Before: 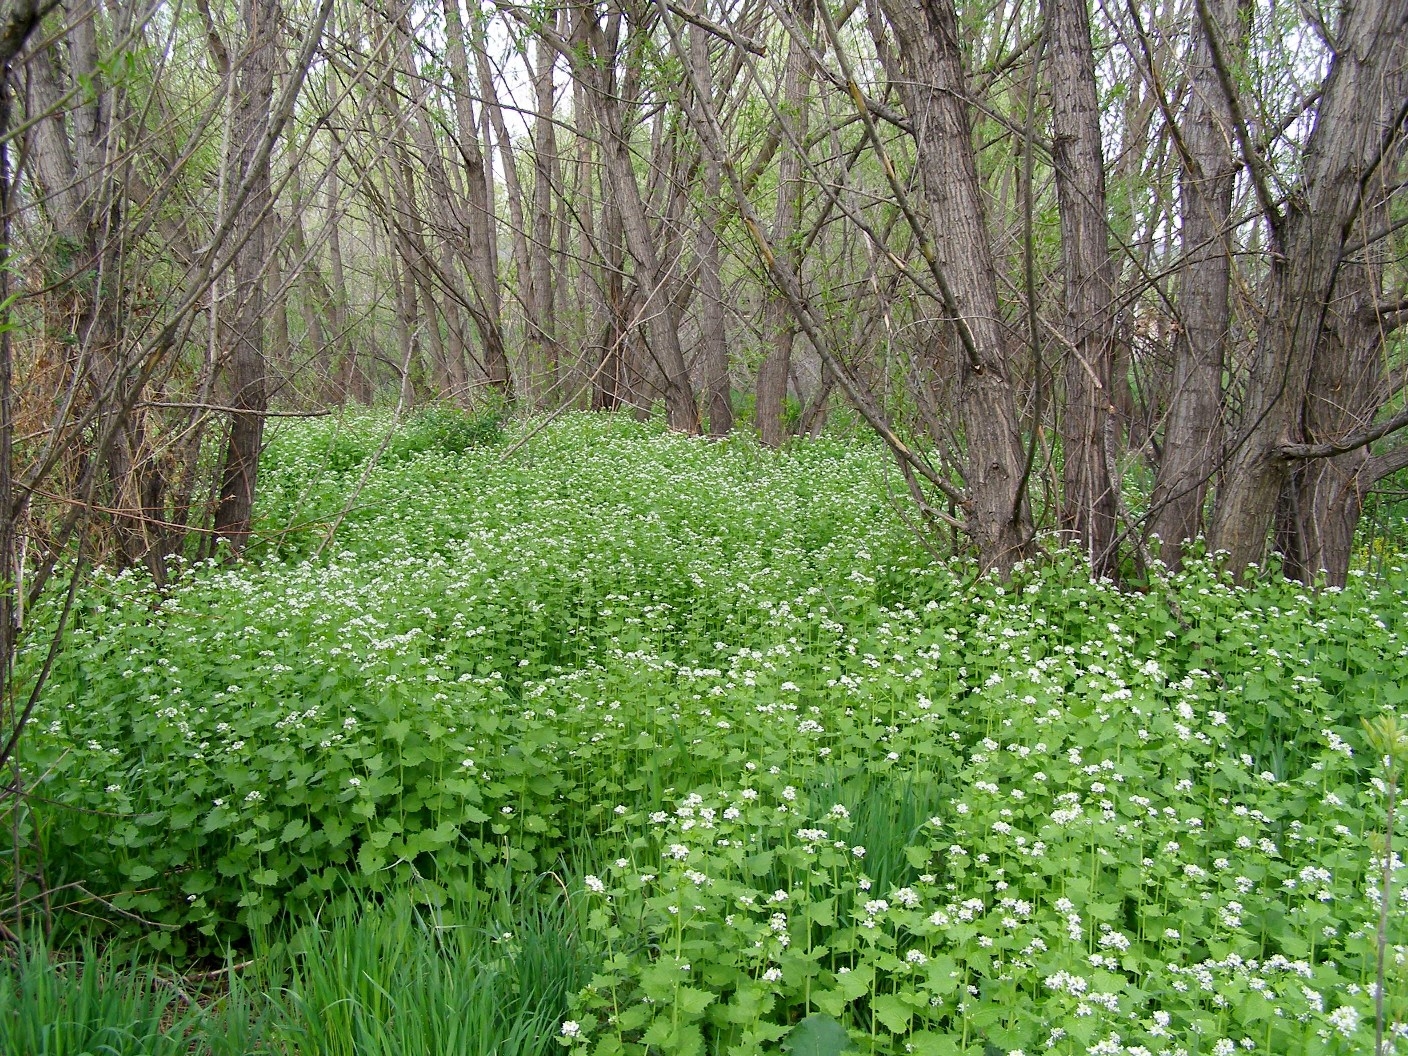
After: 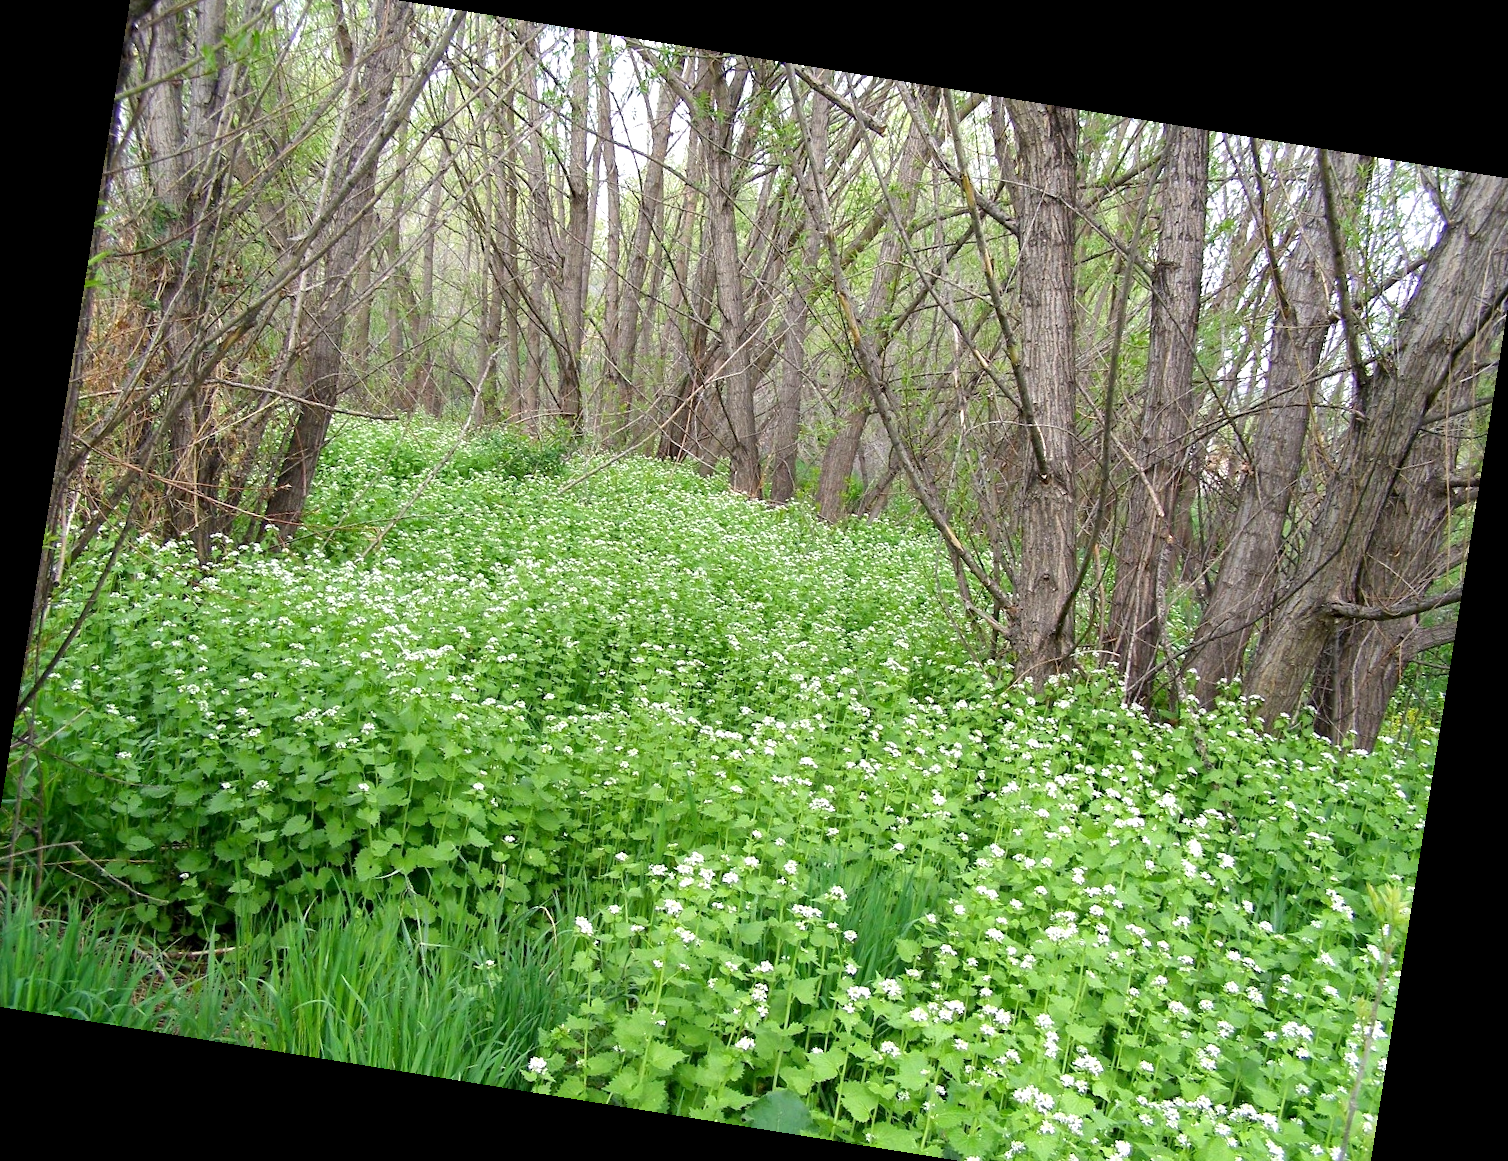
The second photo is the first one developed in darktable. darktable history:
rotate and perspective: rotation 9.12°, automatic cropping off
crop: left 1.964%, top 3.251%, right 1.122%, bottom 4.933%
exposure: black level correction 0.001, exposure 0.5 EV, compensate exposure bias true, compensate highlight preservation false
